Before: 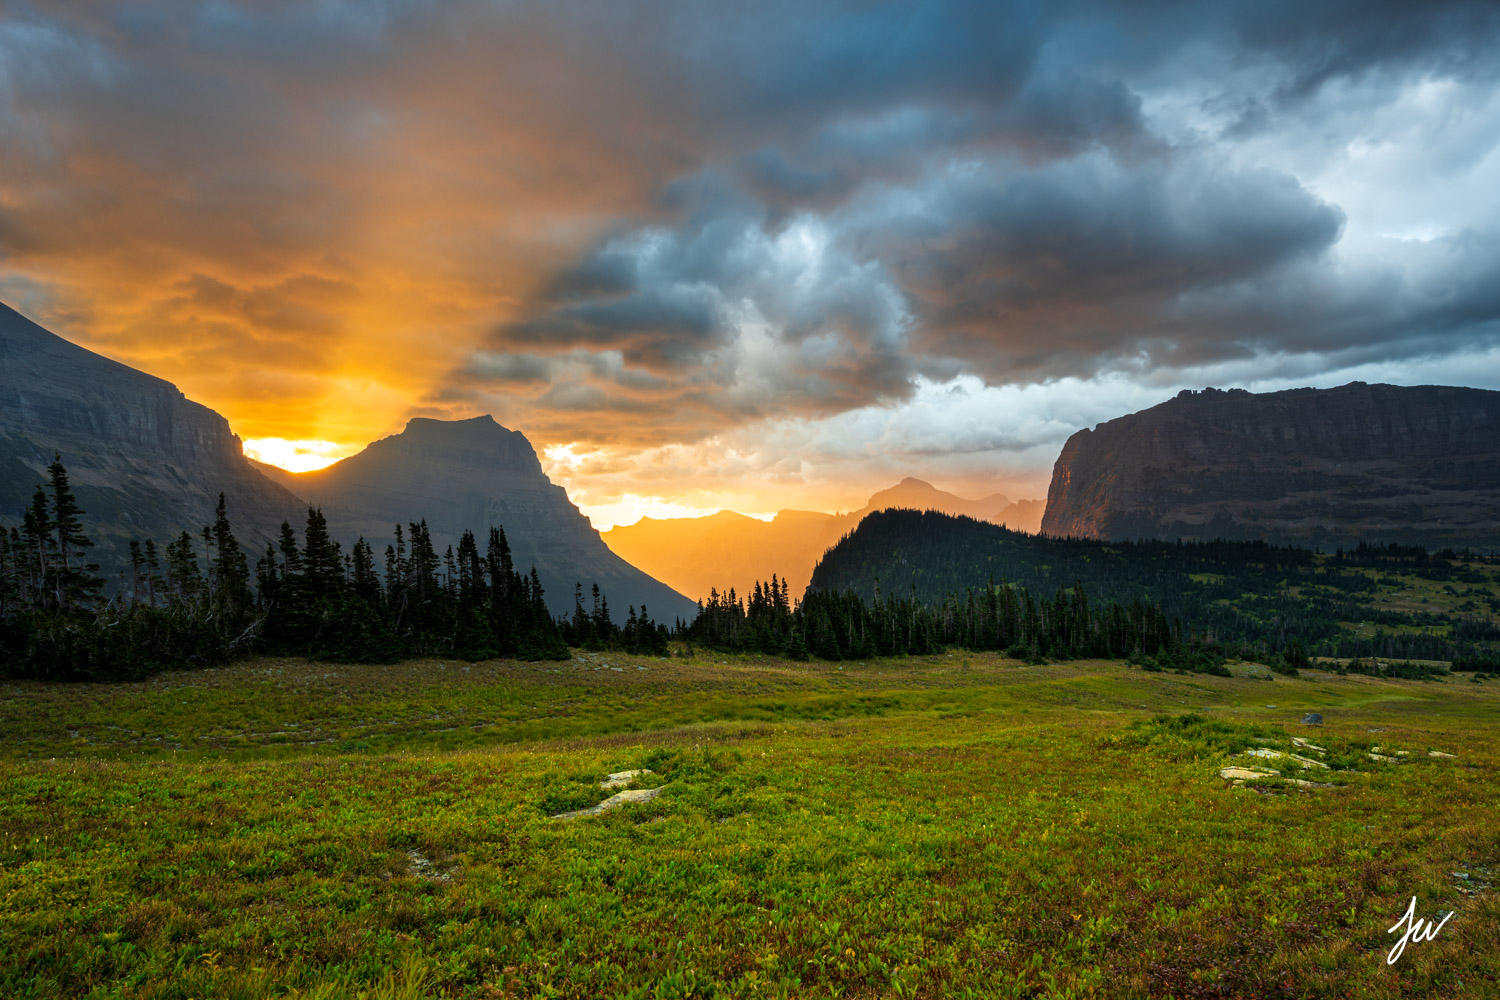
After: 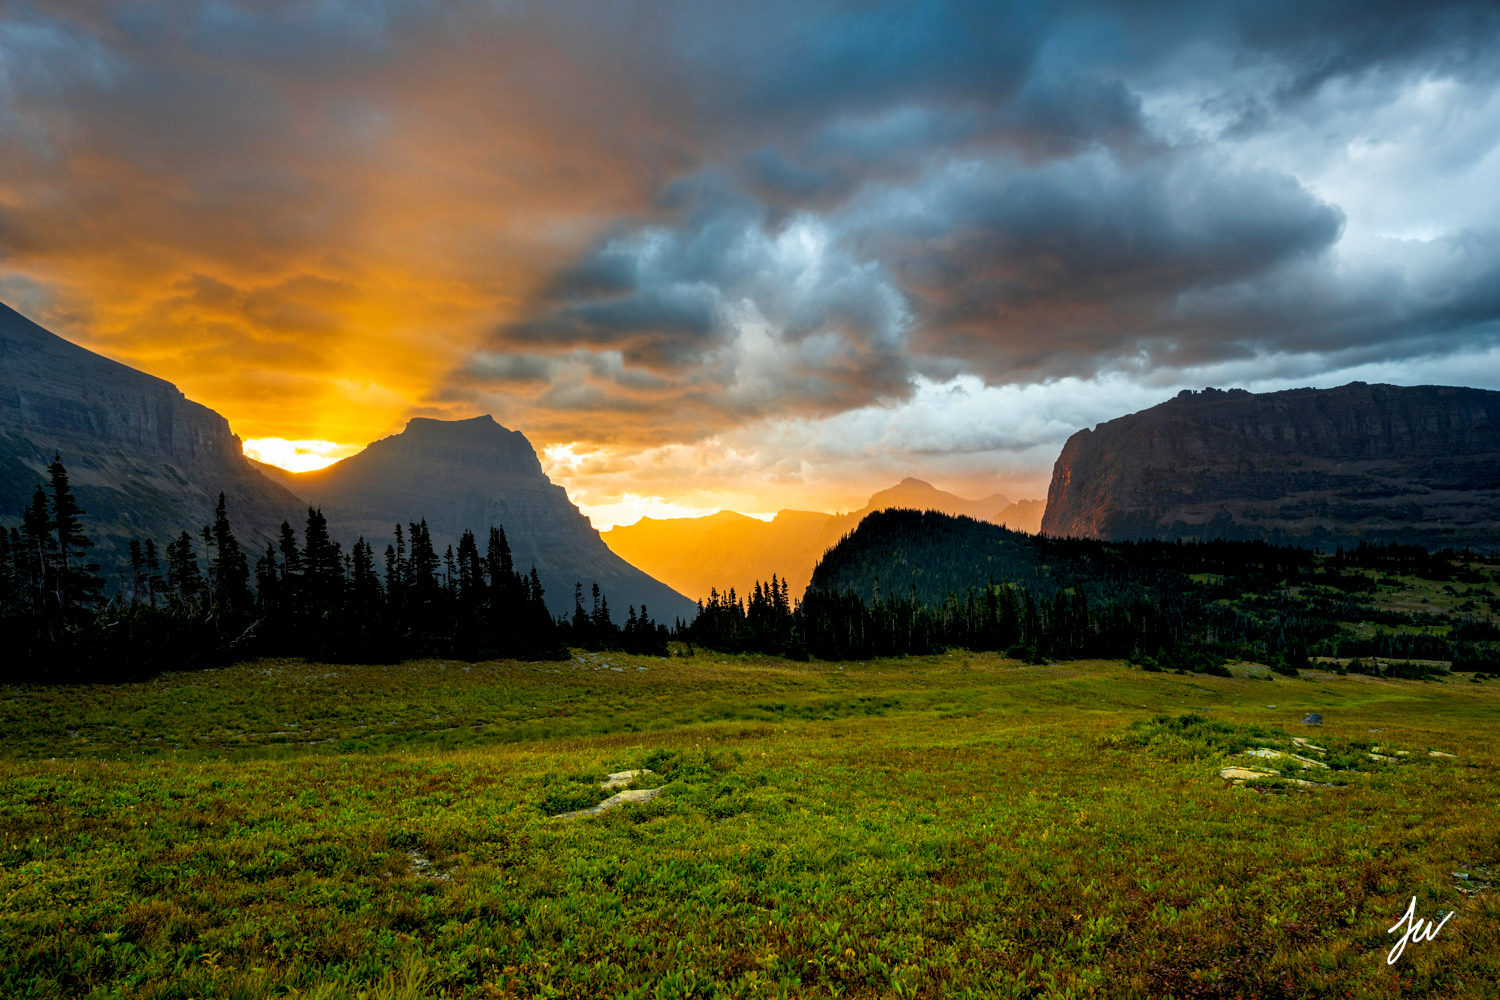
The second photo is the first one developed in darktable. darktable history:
color balance rgb: global offset › luminance -1.033%, perceptual saturation grading › global saturation 10.27%
